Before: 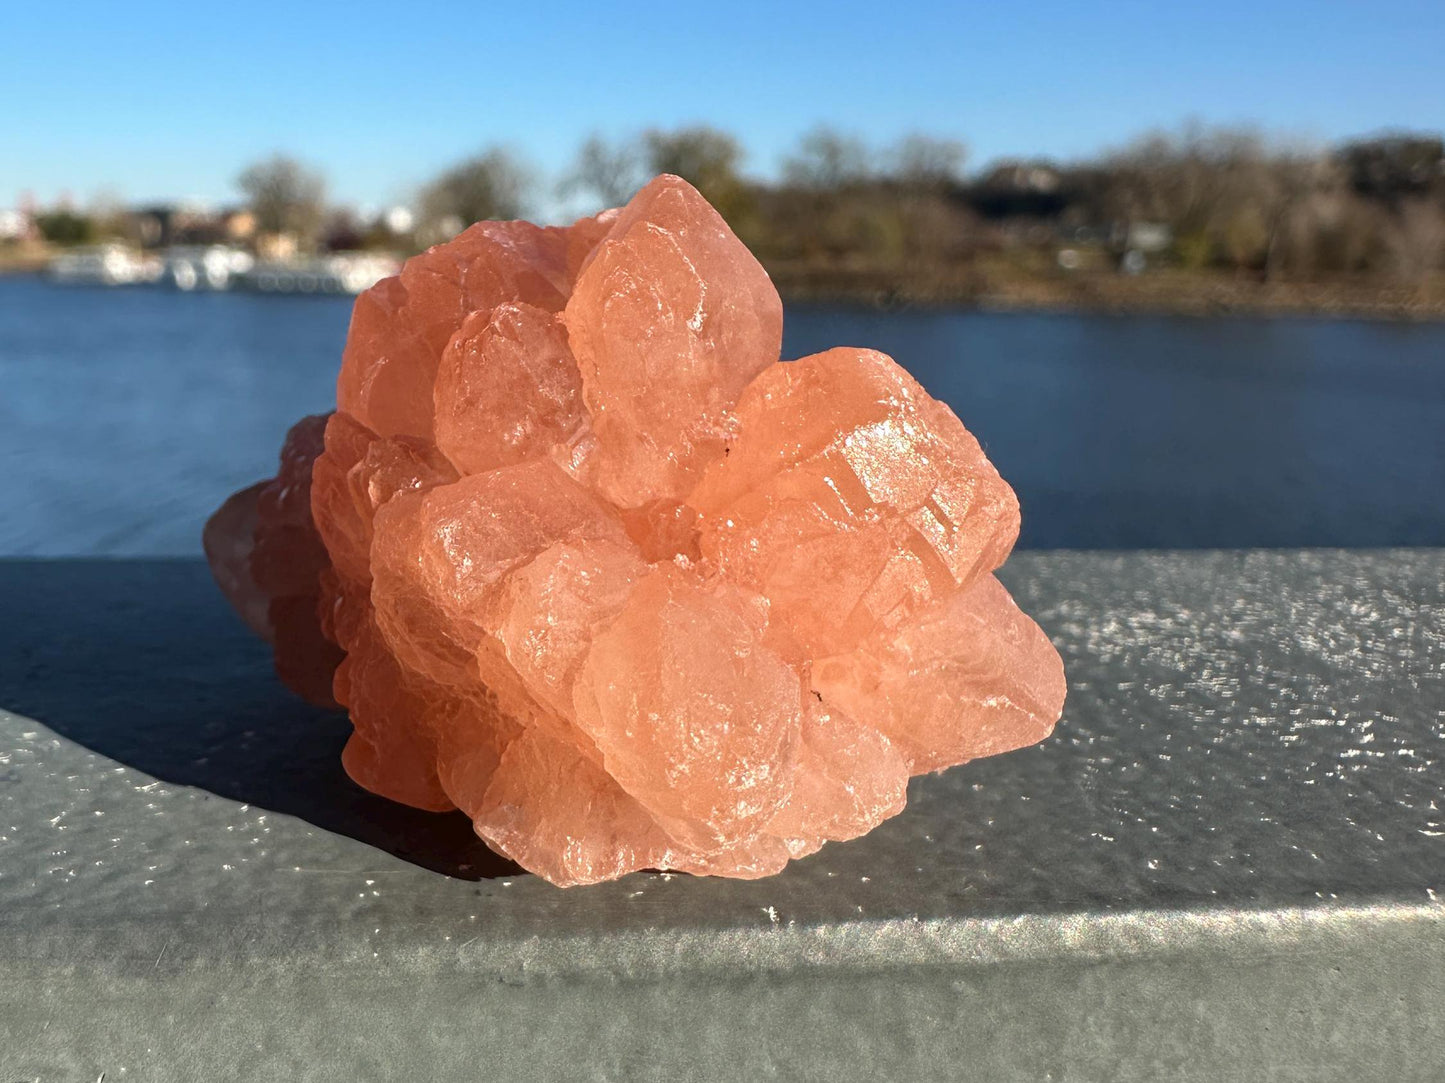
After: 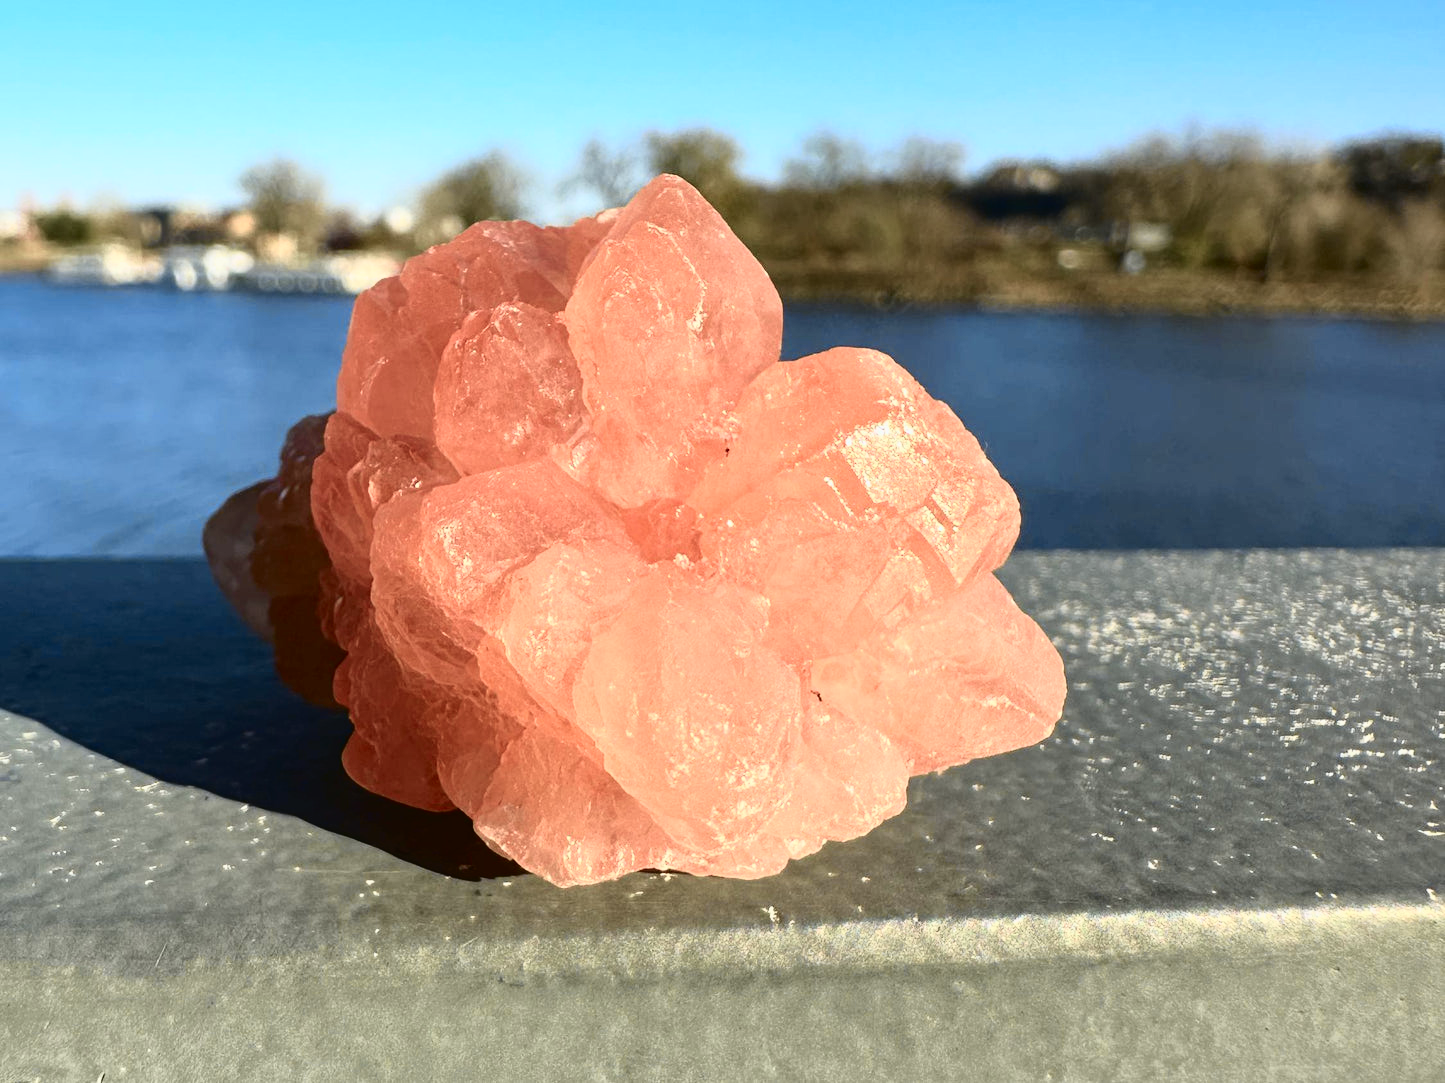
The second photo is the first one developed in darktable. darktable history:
tone curve: curves: ch0 [(0, 0.023) (0.087, 0.065) (0.184, 0.168) (0.45, 0.54) (0.57, 0.683) (0.706, 0.841) (0.877, 0.948) (1, 0.984)]; ch1 [(0, 0) (0.388, 0.369) (0.447, 0.447) (0.505, 0.5) (0.534, 0.528) (0.57, 0.571) (0.592, 0.602) (0.644, 0.663) (1, 1)]; ch2 [(0, 0) (0.314, 0.223) (0.427, 0.405) (0.492, 0.496) (0.524, 0.547) (0.534, 0.57) (0.583, 0.605) (0.673, 0.667) (1, 1)], color space Lab, independent channels, preserve colors none
